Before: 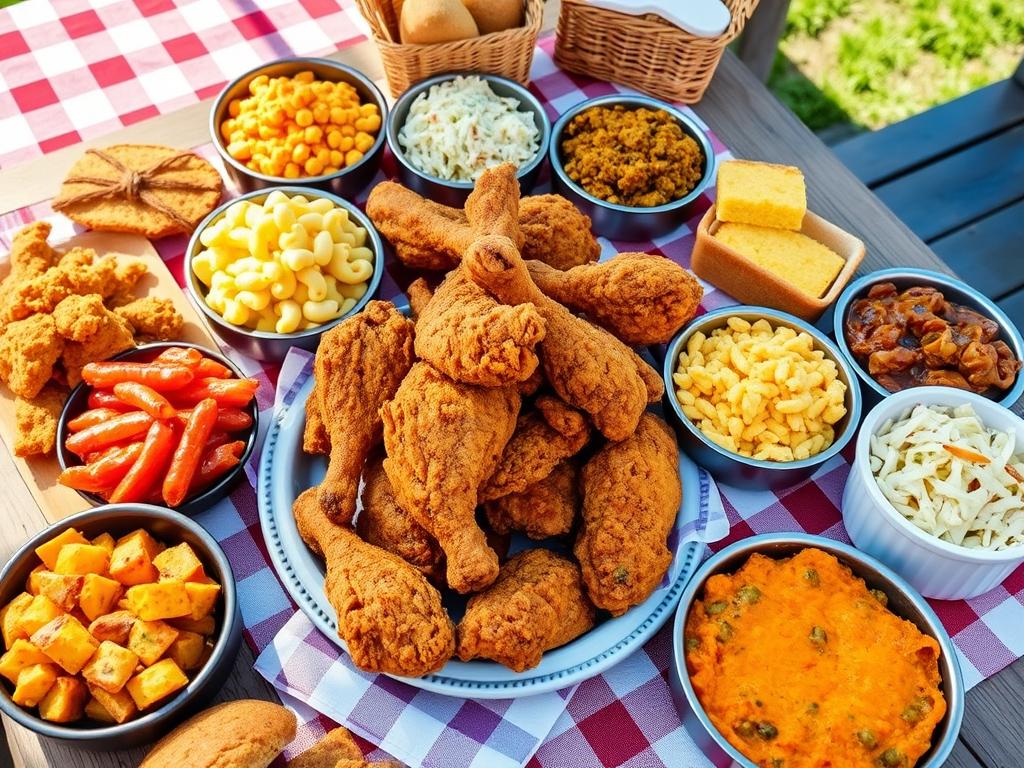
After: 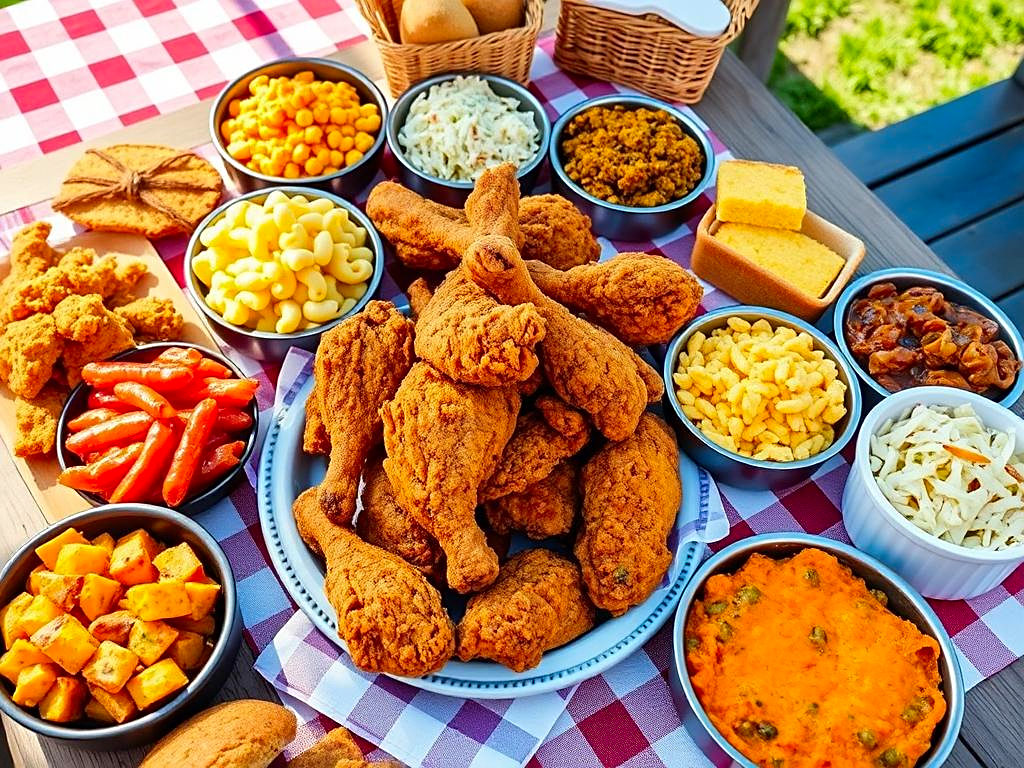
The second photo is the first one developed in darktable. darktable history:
sharpen: on, module defaults
contrast brightness saturation: contrast 0.036, saturation 0.156
